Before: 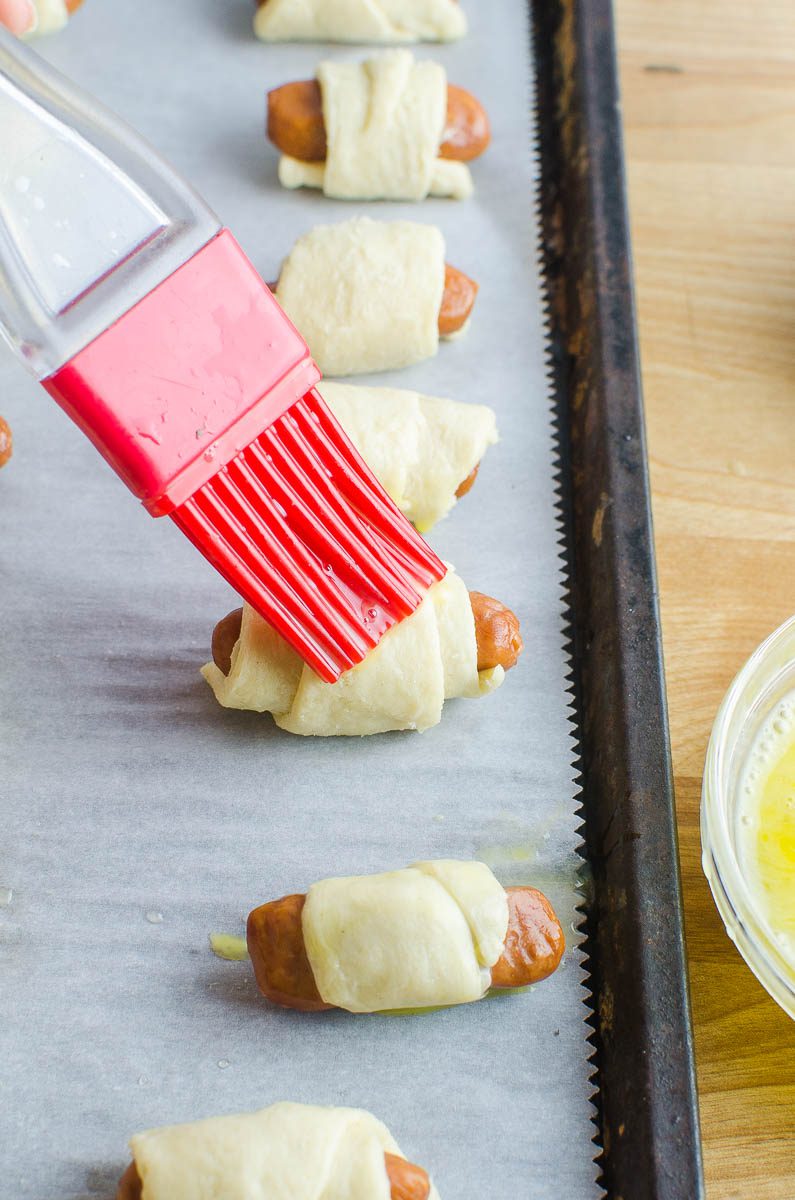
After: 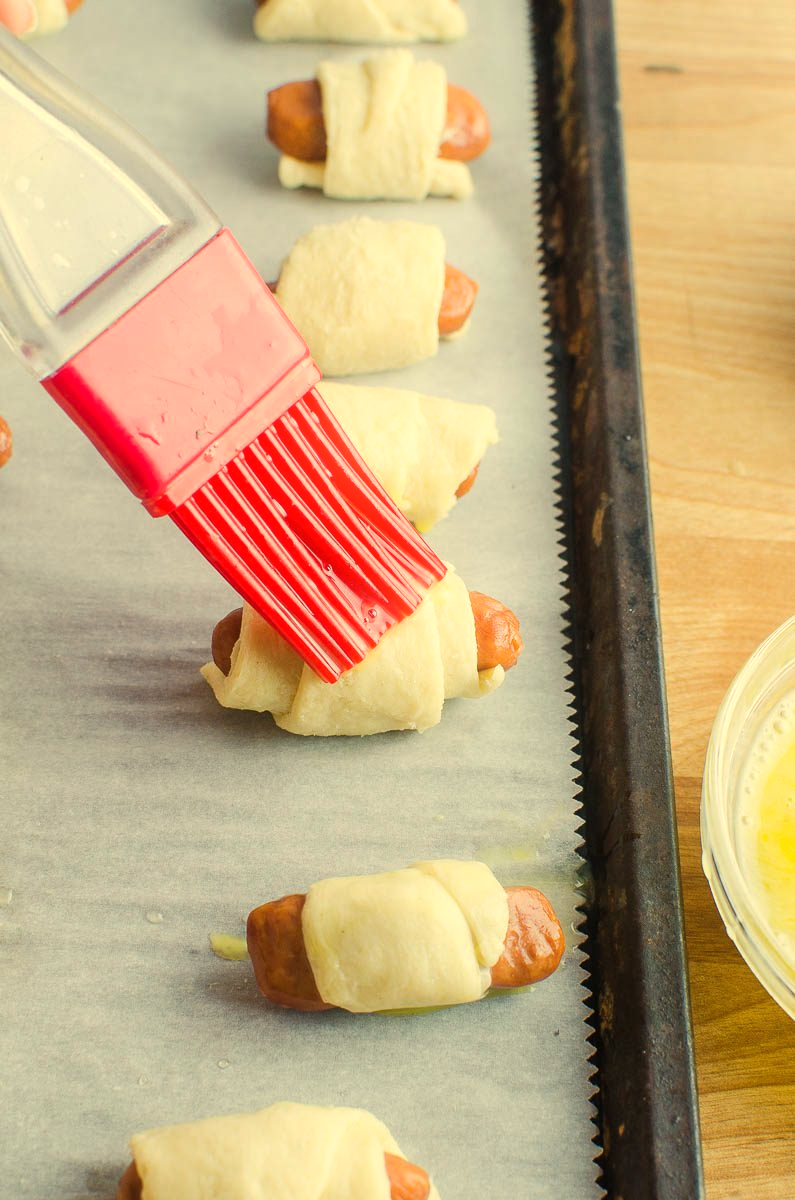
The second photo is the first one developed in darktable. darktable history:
bloom: size 9%, threshold 100%, strength 7%
white balance: red 1.08, blue 0.791
